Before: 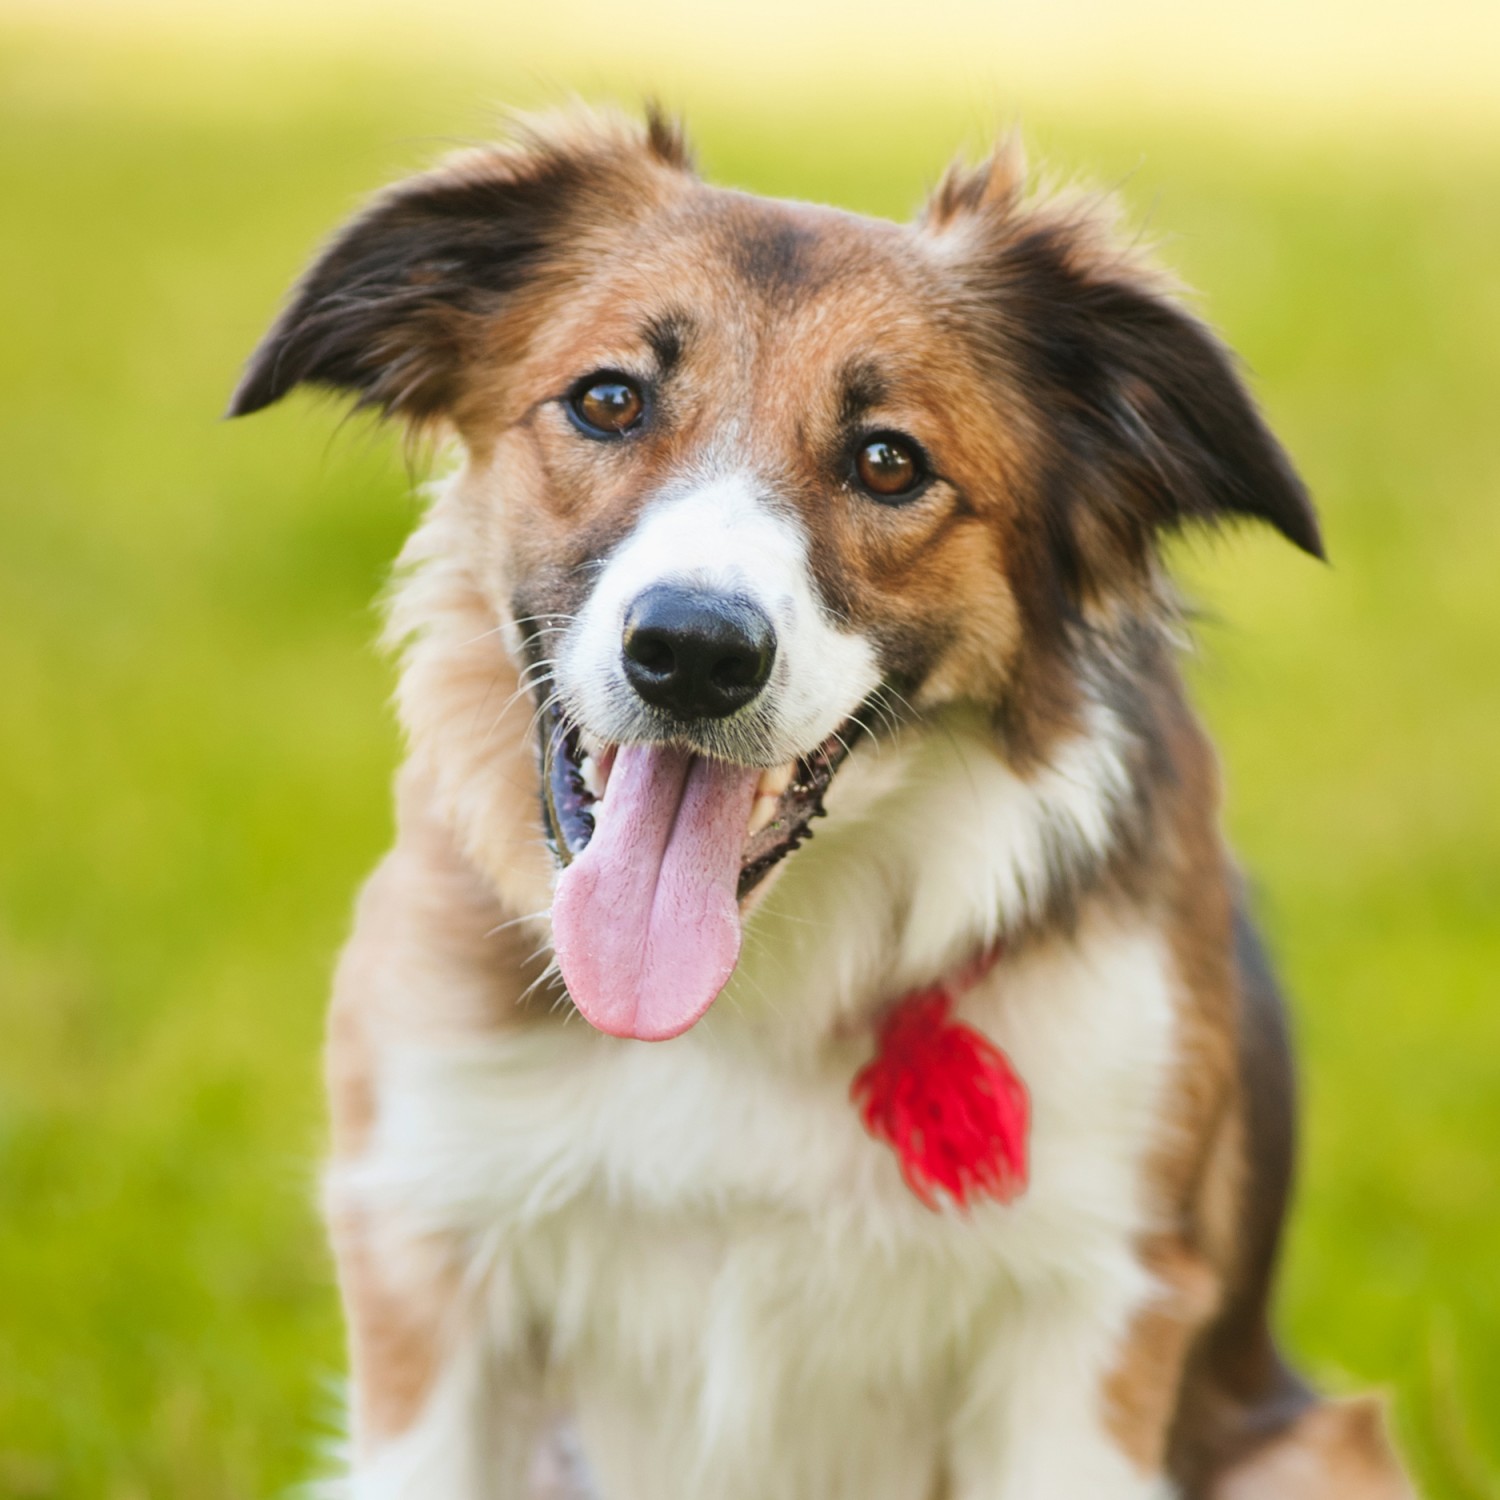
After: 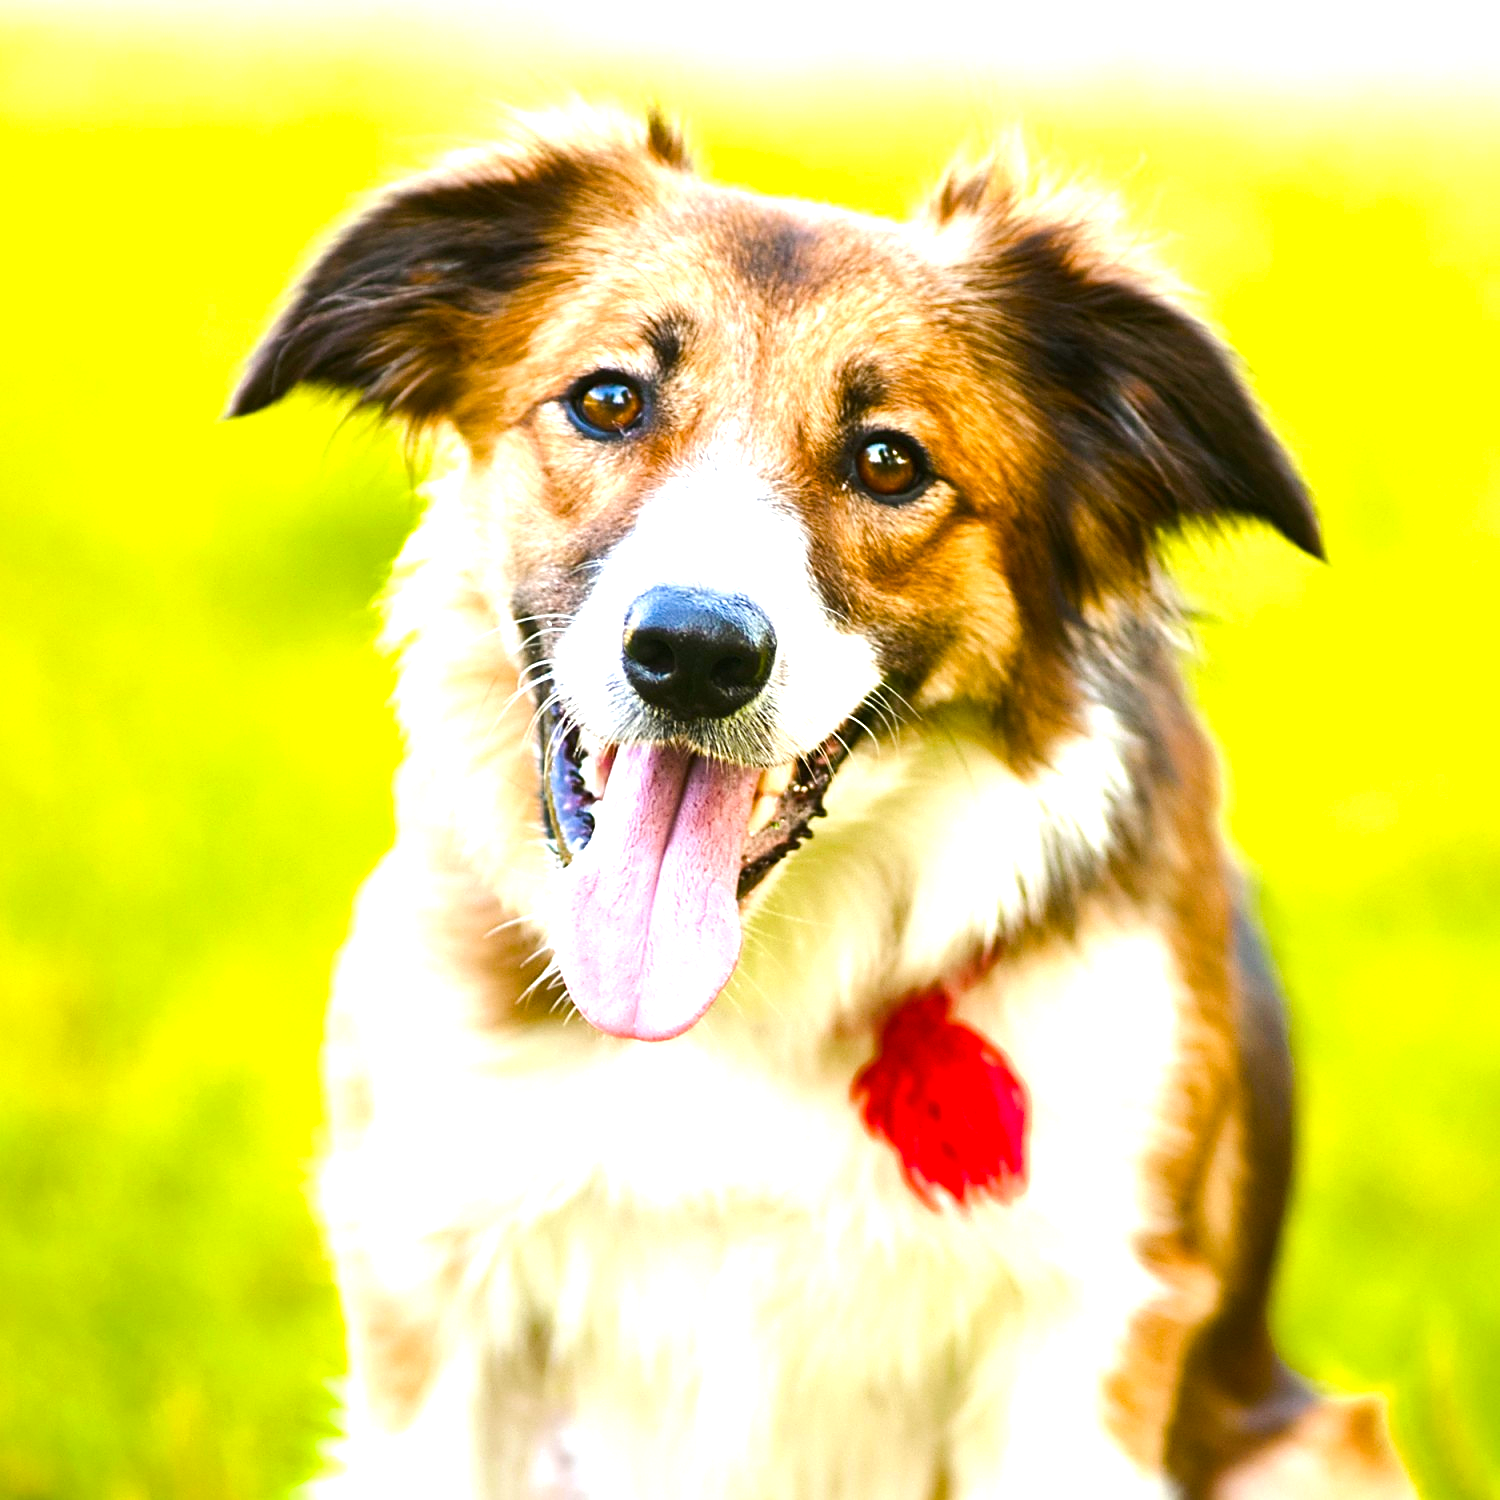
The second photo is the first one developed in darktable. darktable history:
color balance rgb: global offset › luminance -0.37%, perceptual saturation grading › highlights -17.77%, perceptual saturation grading › mid-tones 33.1%, perceptual saturation grading › shadows 50.52%, perceptual brilliance grading › highlights 20%, perceptual brilliance grading › mid-tones 20%, perceptual brilliance grading › shadows -20%, global vibrance 50%
sharpen: on, module defaults
exposure: black level correction 0, exposure 0.5 EV, compensate highlight preservation false
